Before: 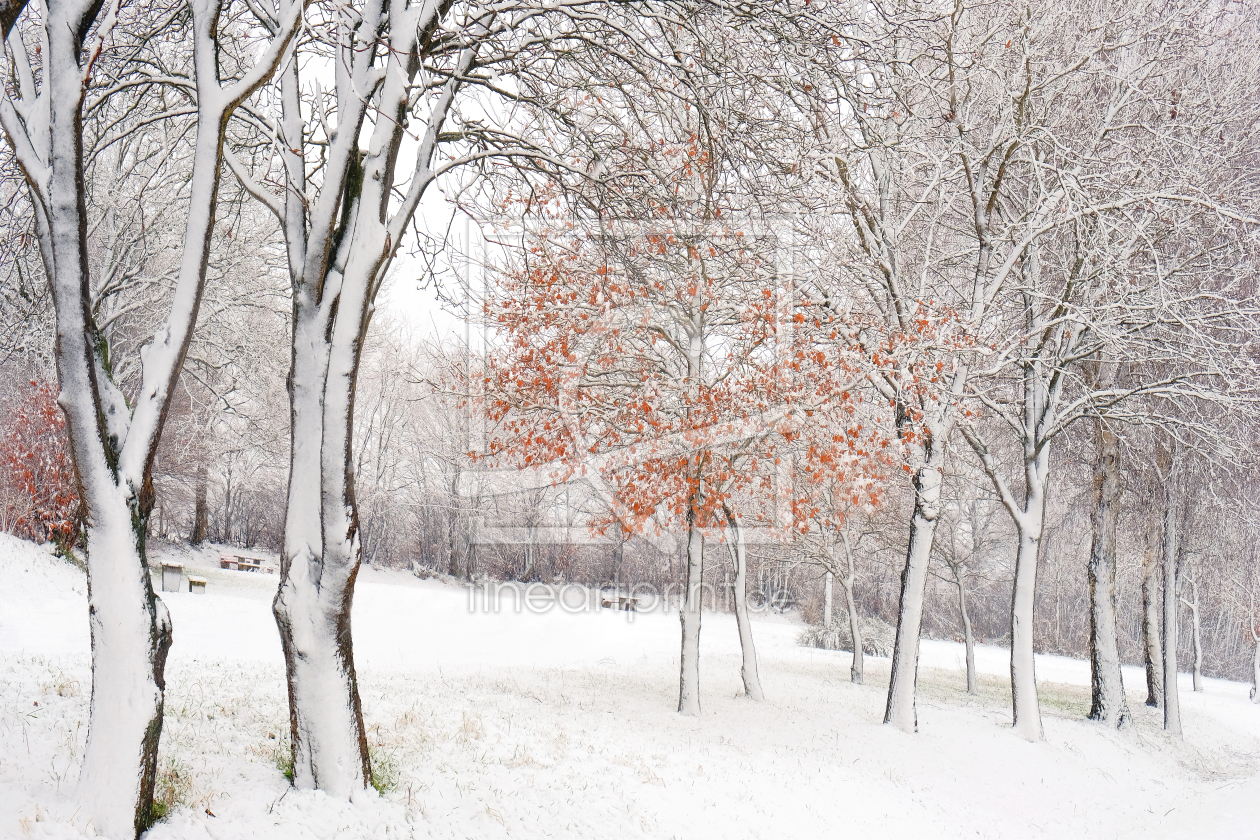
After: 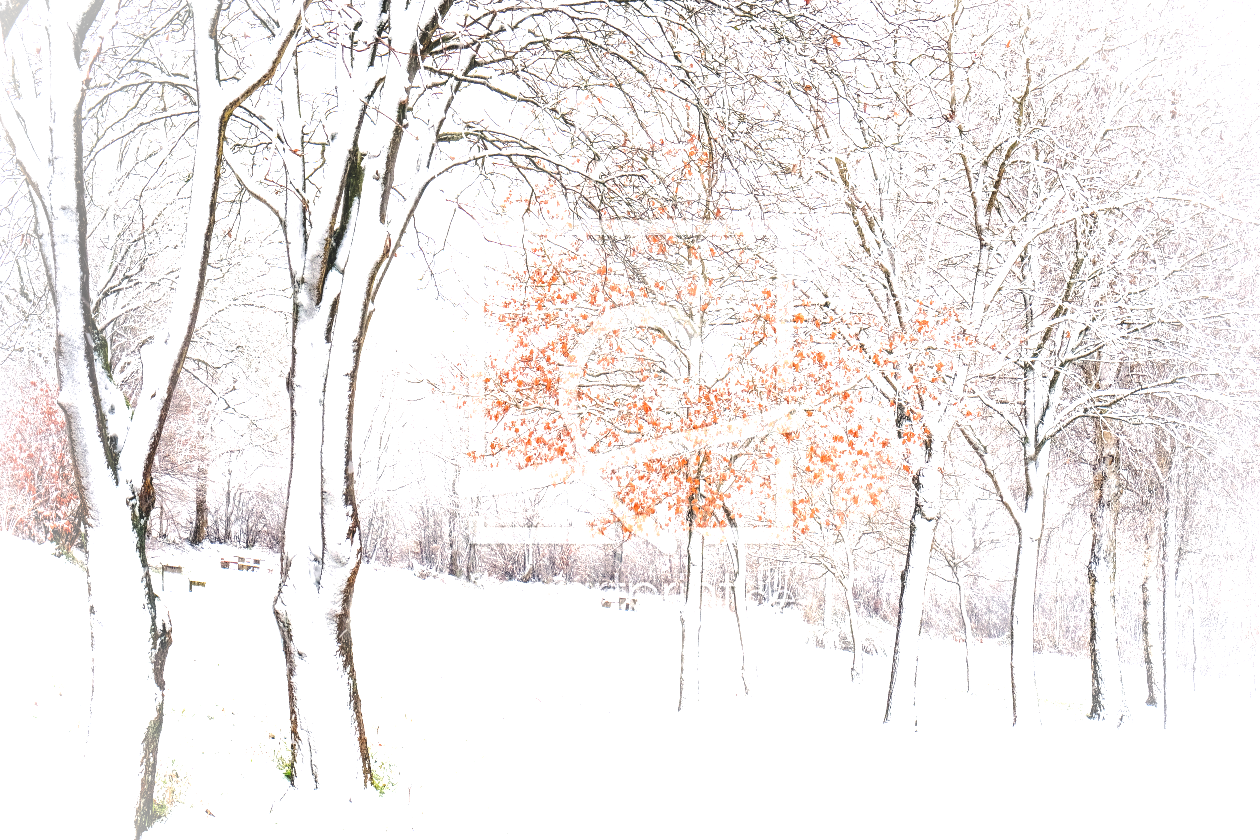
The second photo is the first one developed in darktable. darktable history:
tone equalizer: -8 EV -0.748 EV, -7 EV -0.729 EV, -6 EV -0.572 EV, -5 EV -0.409 EV, -3 EV 0.395 EV, -2 EV 0.6 EV, -1 EV 0.689 EV, +0 EV 0.769 EV, edges refinement/feathering 500, mask exposure compensation -1.57 EV, preserve details no
vignetting: fall-off radius 60.81%, brightness 0.989, saturation -0.494
exposure: exposure 0.607 EV, compensate exposure bias true, compensate highlight preservation false
local contrast: on, module defaults
